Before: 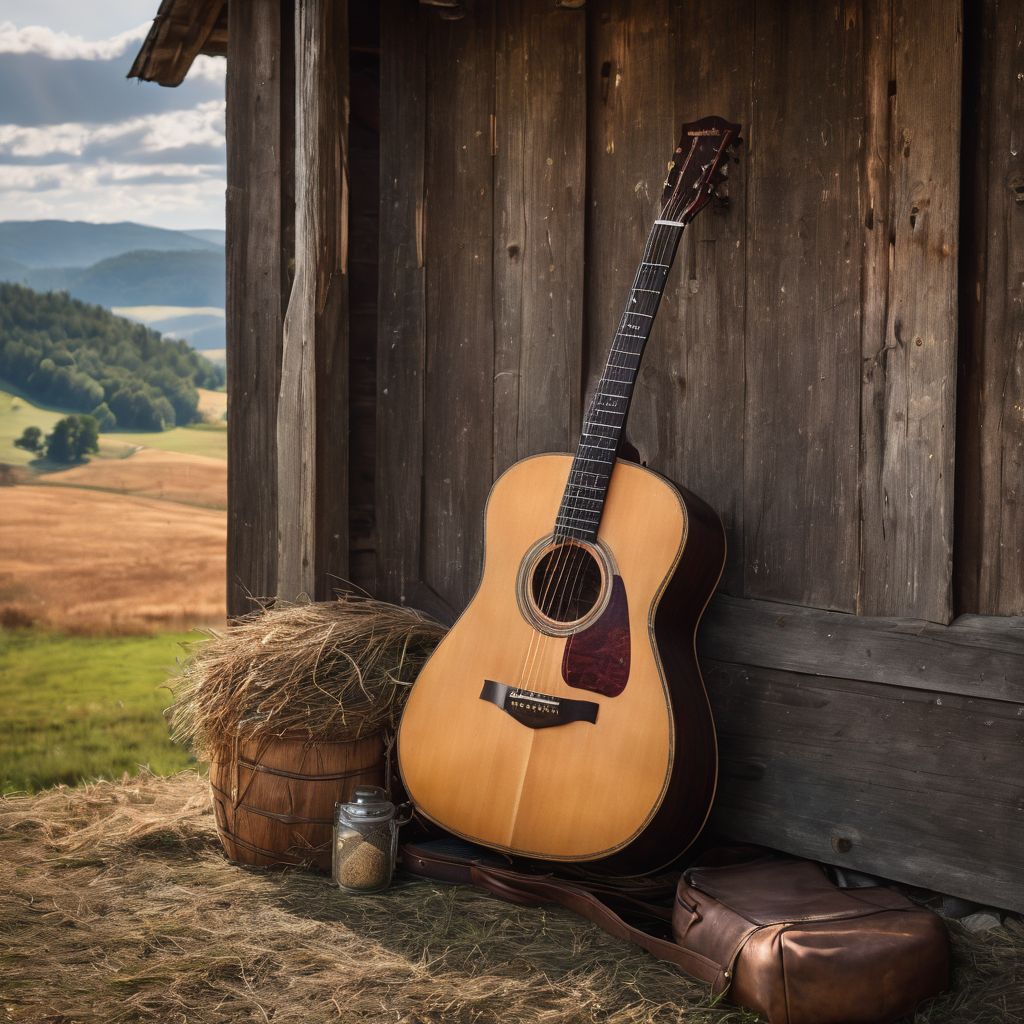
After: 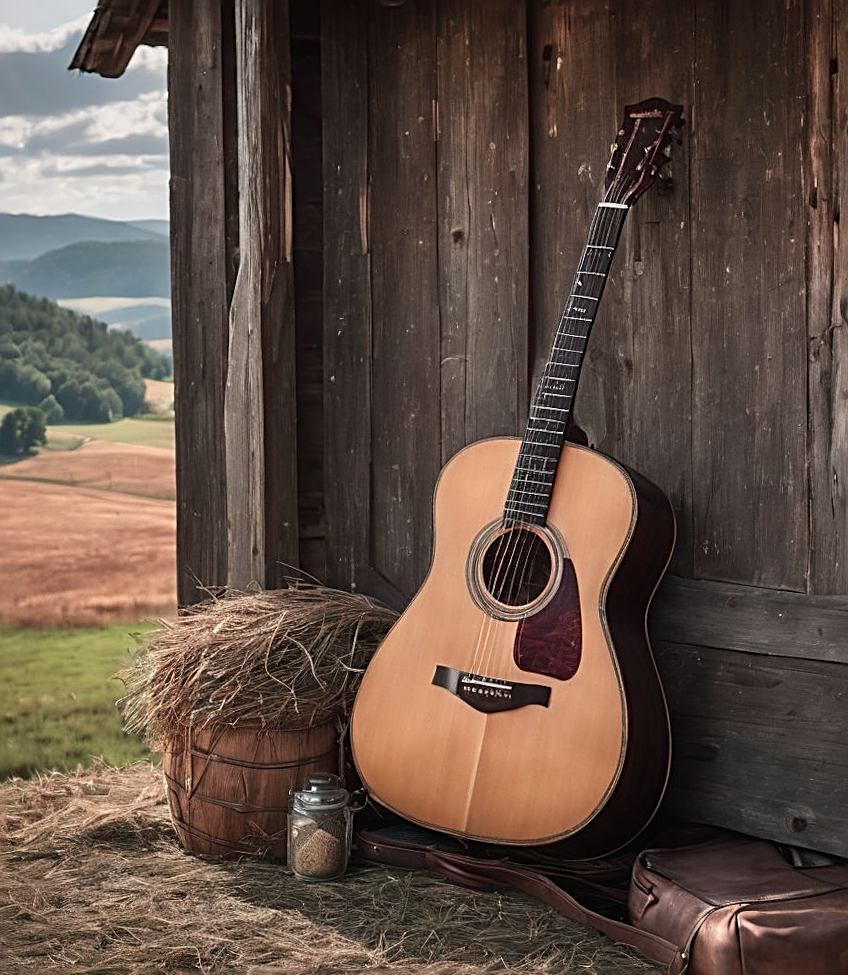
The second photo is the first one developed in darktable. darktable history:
color contrast: blue-yellow contrast 0.7
crop and rotate: angle 1°, left 4.281%, top 0.642%, right 11.383%, bottom 2.486%
sharpen: radius 2.543, amount 0.636
